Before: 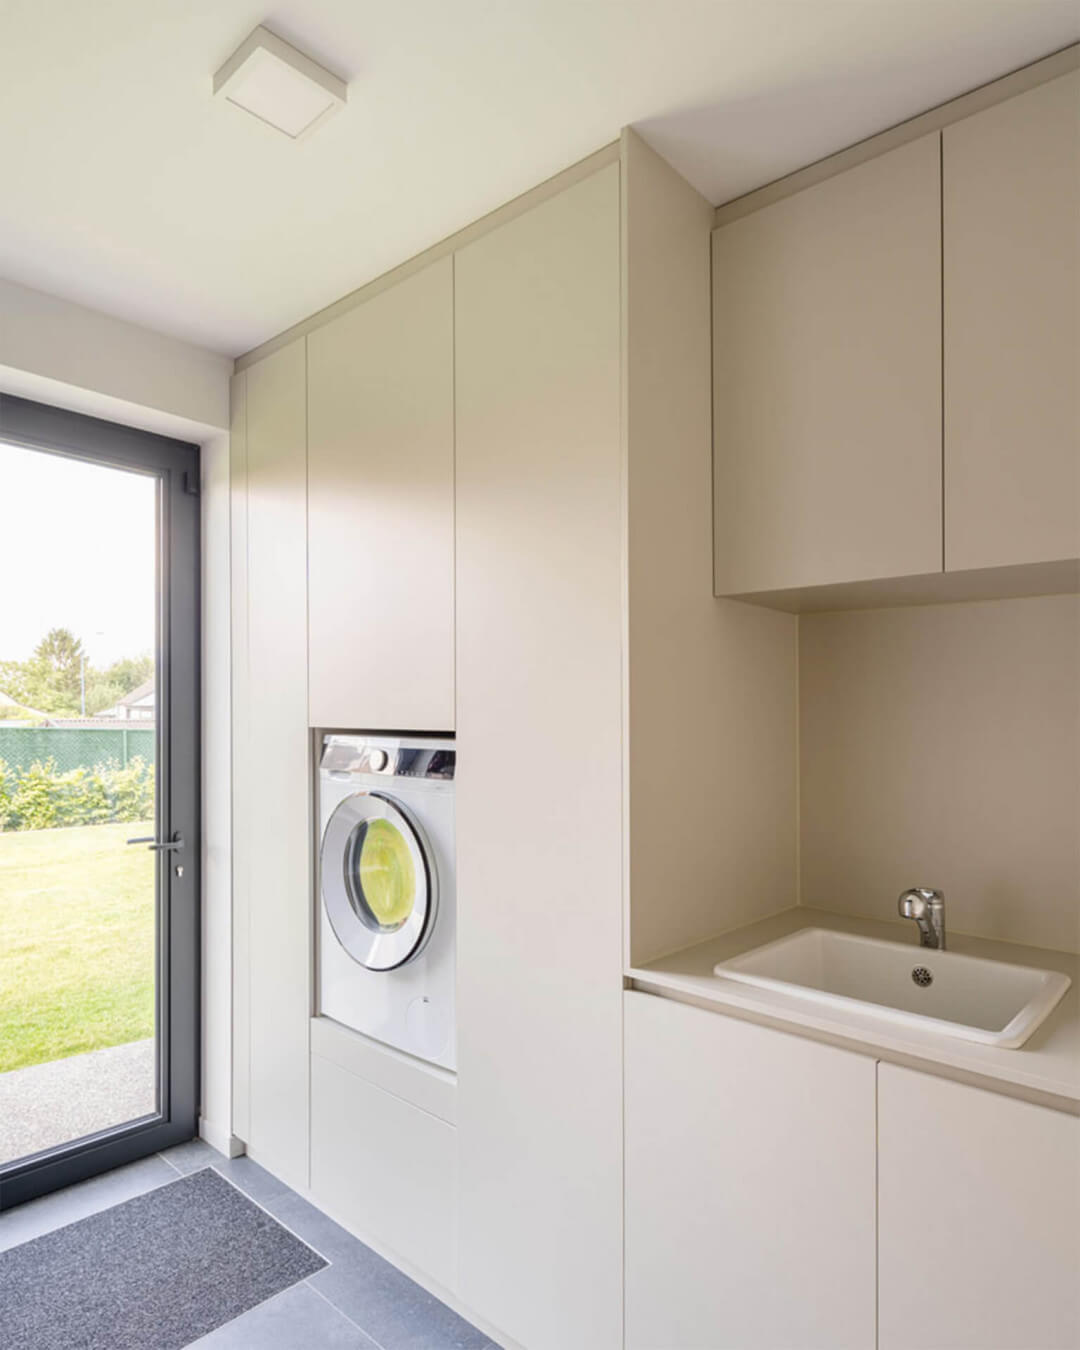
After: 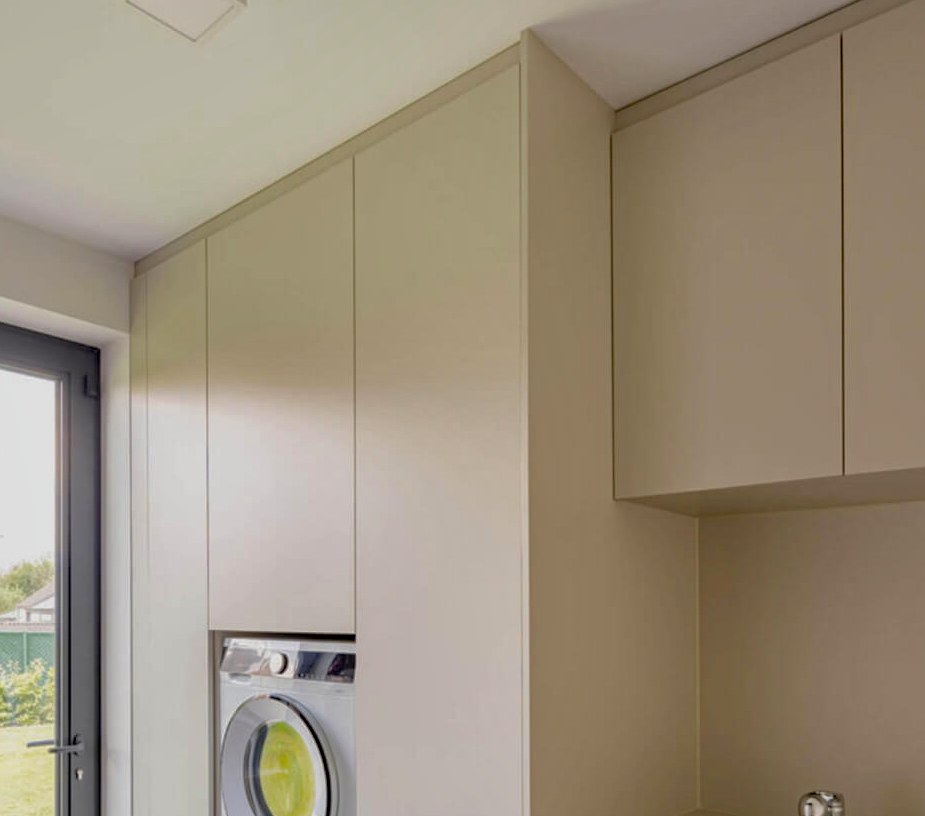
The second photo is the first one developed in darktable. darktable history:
exposure: exposure -0.242 EV, compensate highlight preservation false
shadows and highlights: shadows 30
haze removal: strength 0.29, distance 0.25, compatibility mode true, adaptive false
crop and rotate: left 9.345%, top 7.22%, right 4.982%, bottom 32.331%
